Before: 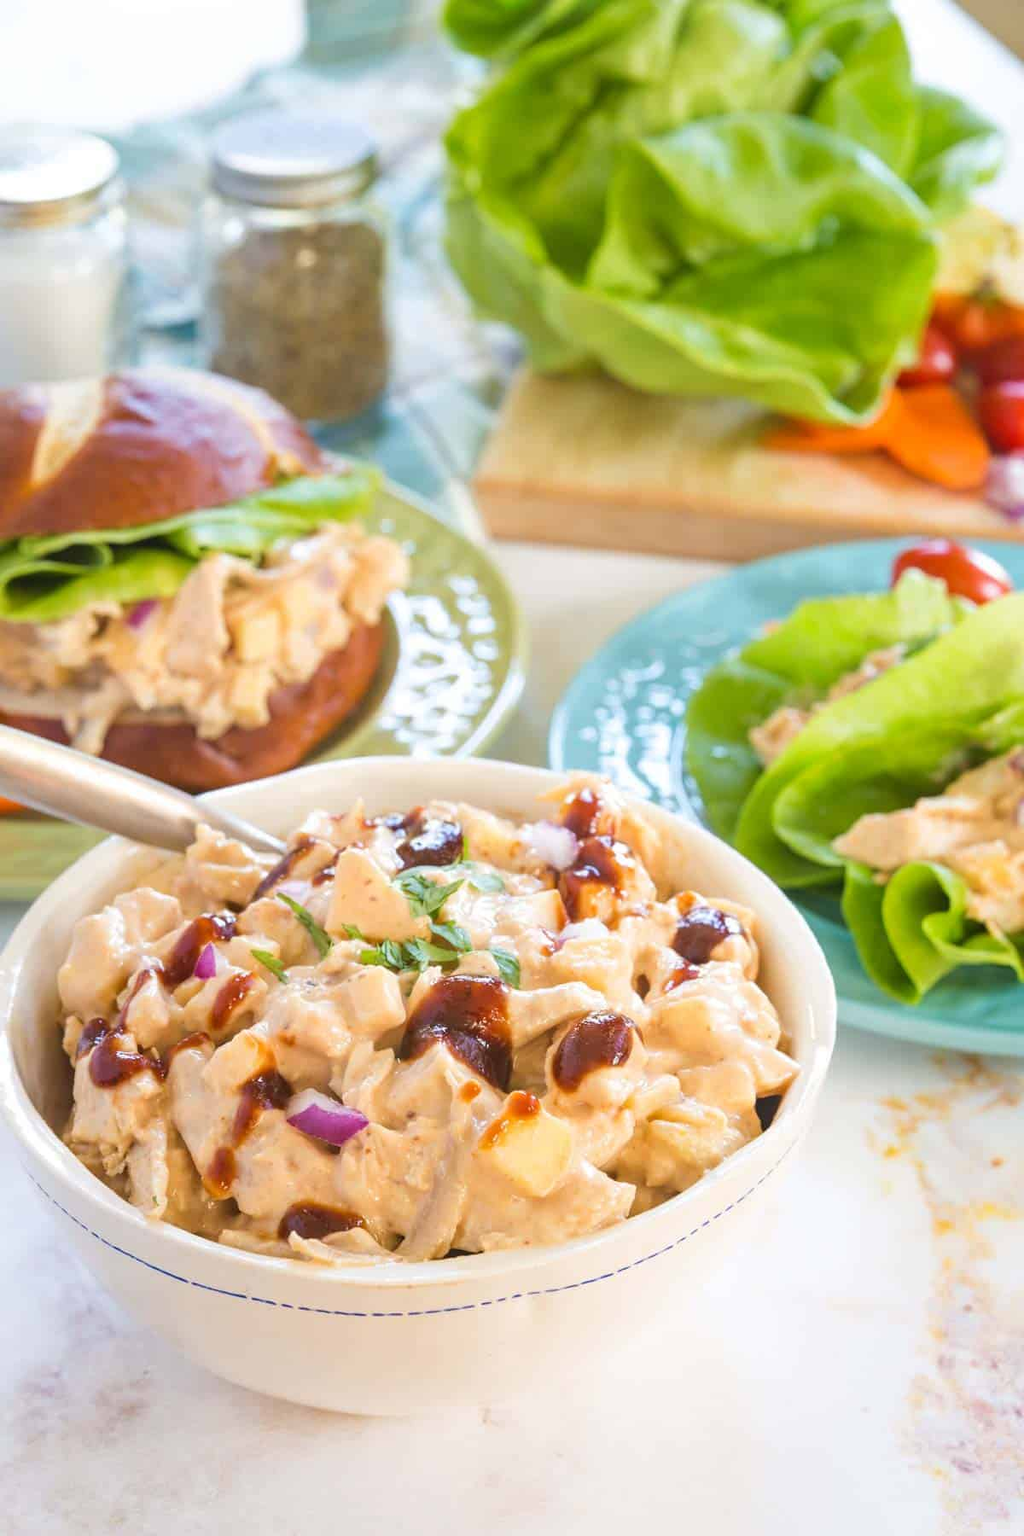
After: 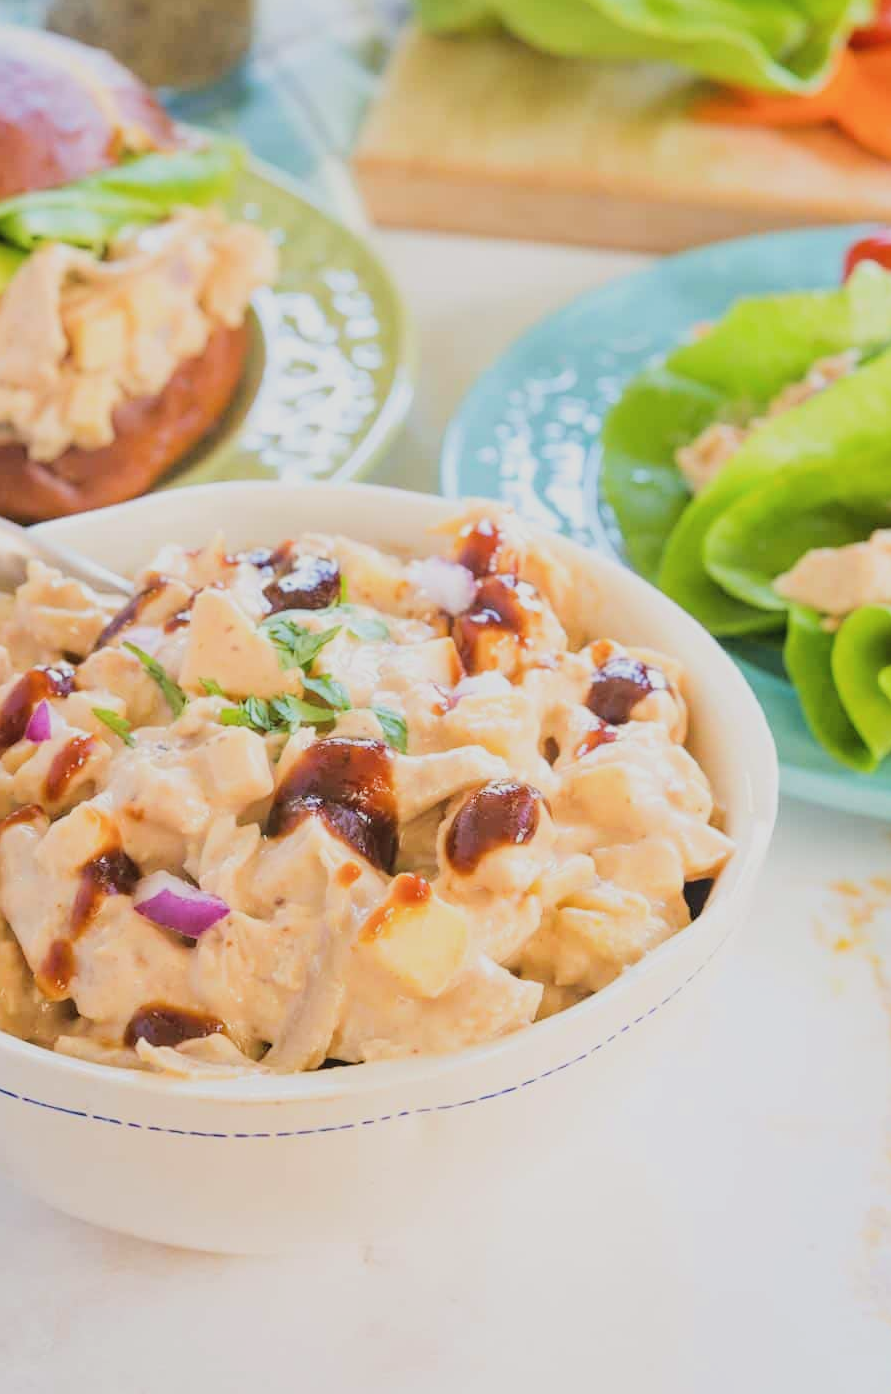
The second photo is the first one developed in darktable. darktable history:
crop: left 16.834%, top 22.526%, right 8.834%
filmic rgb: black relative exposure -7.65 EV, white relative exposure 4.56 EV, hardness 3.61, contrast 1.054, iterations of high-quality reconstruction 0
contrast brightness saturation: contrast 0.052, brightness 0.07, saturation 0.009
